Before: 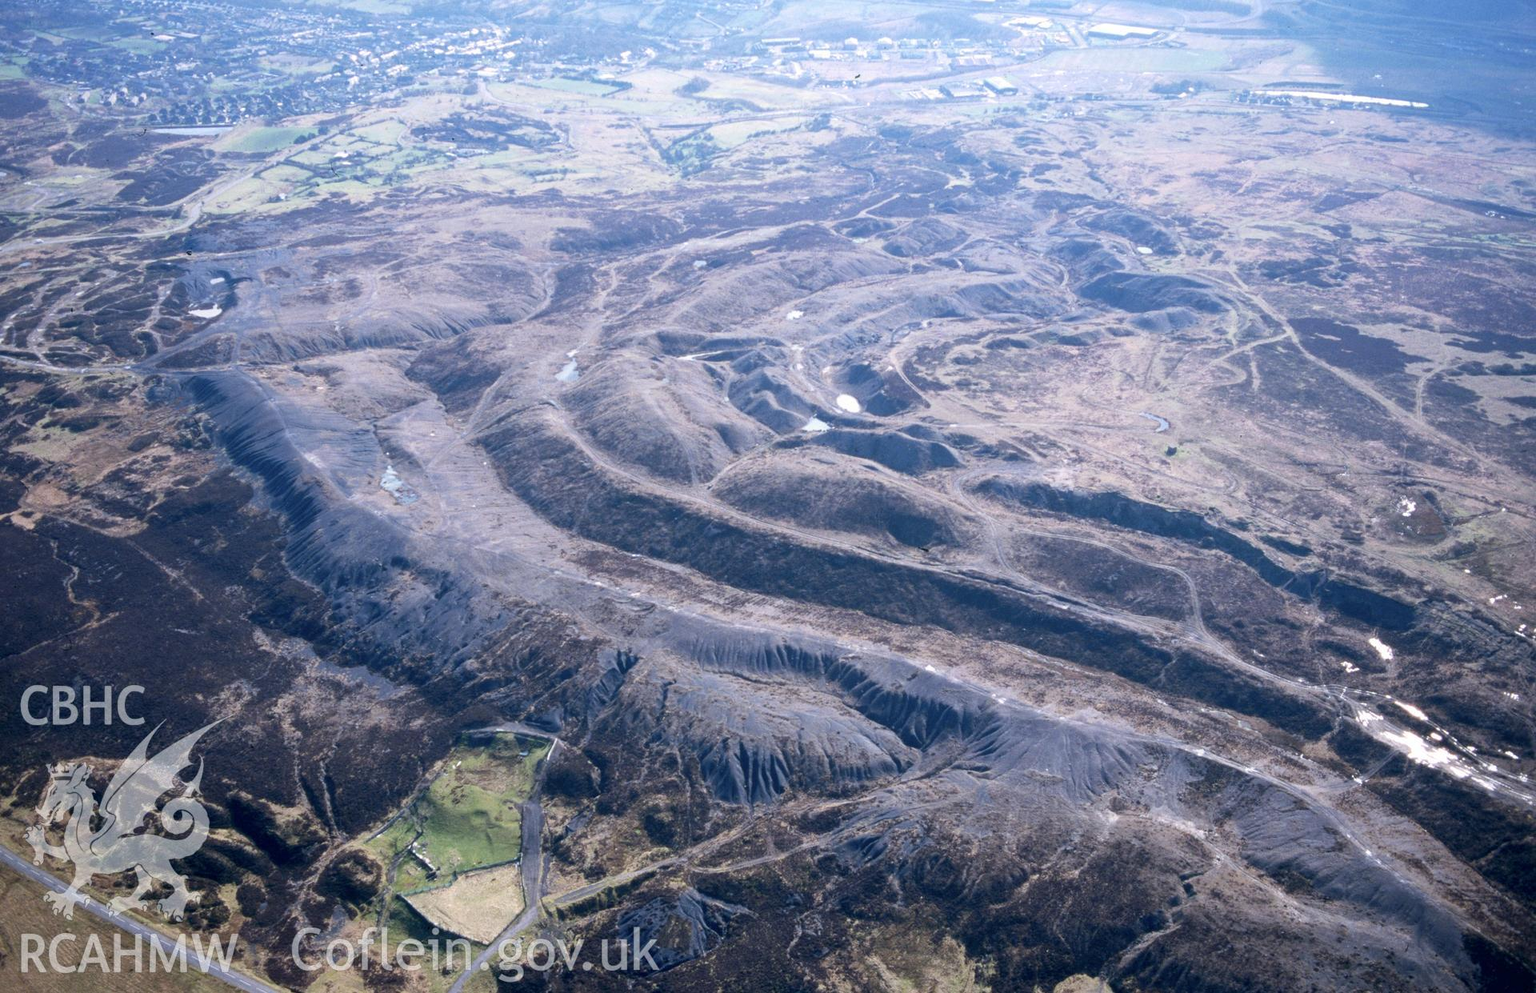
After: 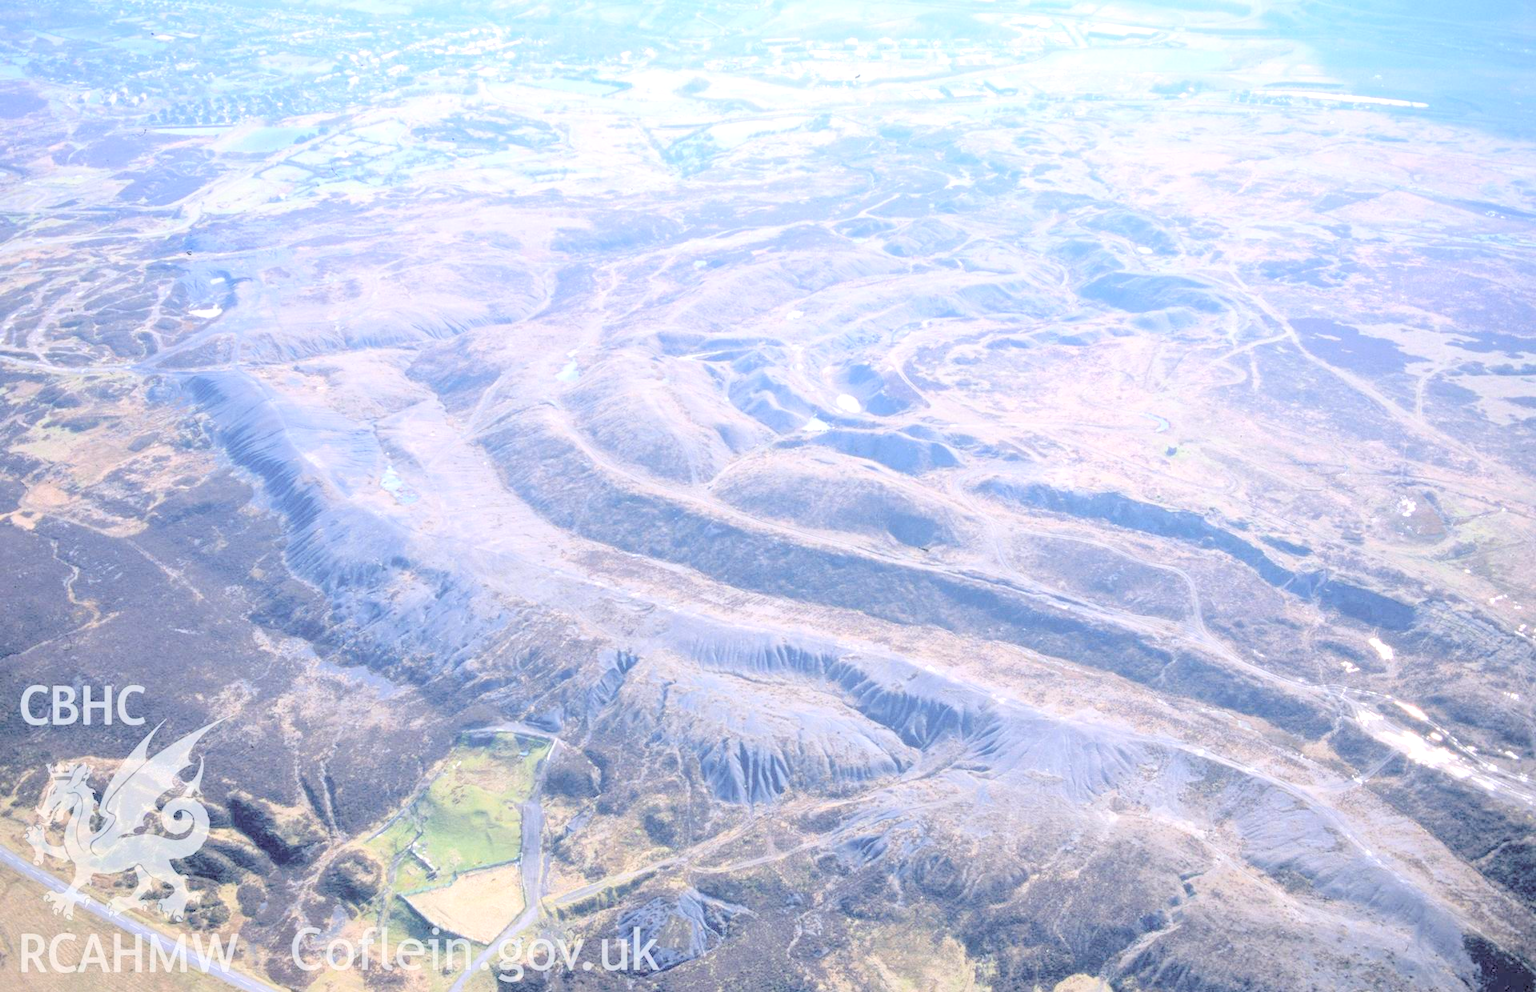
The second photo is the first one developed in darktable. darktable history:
exposure: exposure 0.426 EV, compensate highlight preservation false
contrast brightness saturation: brightness 1
